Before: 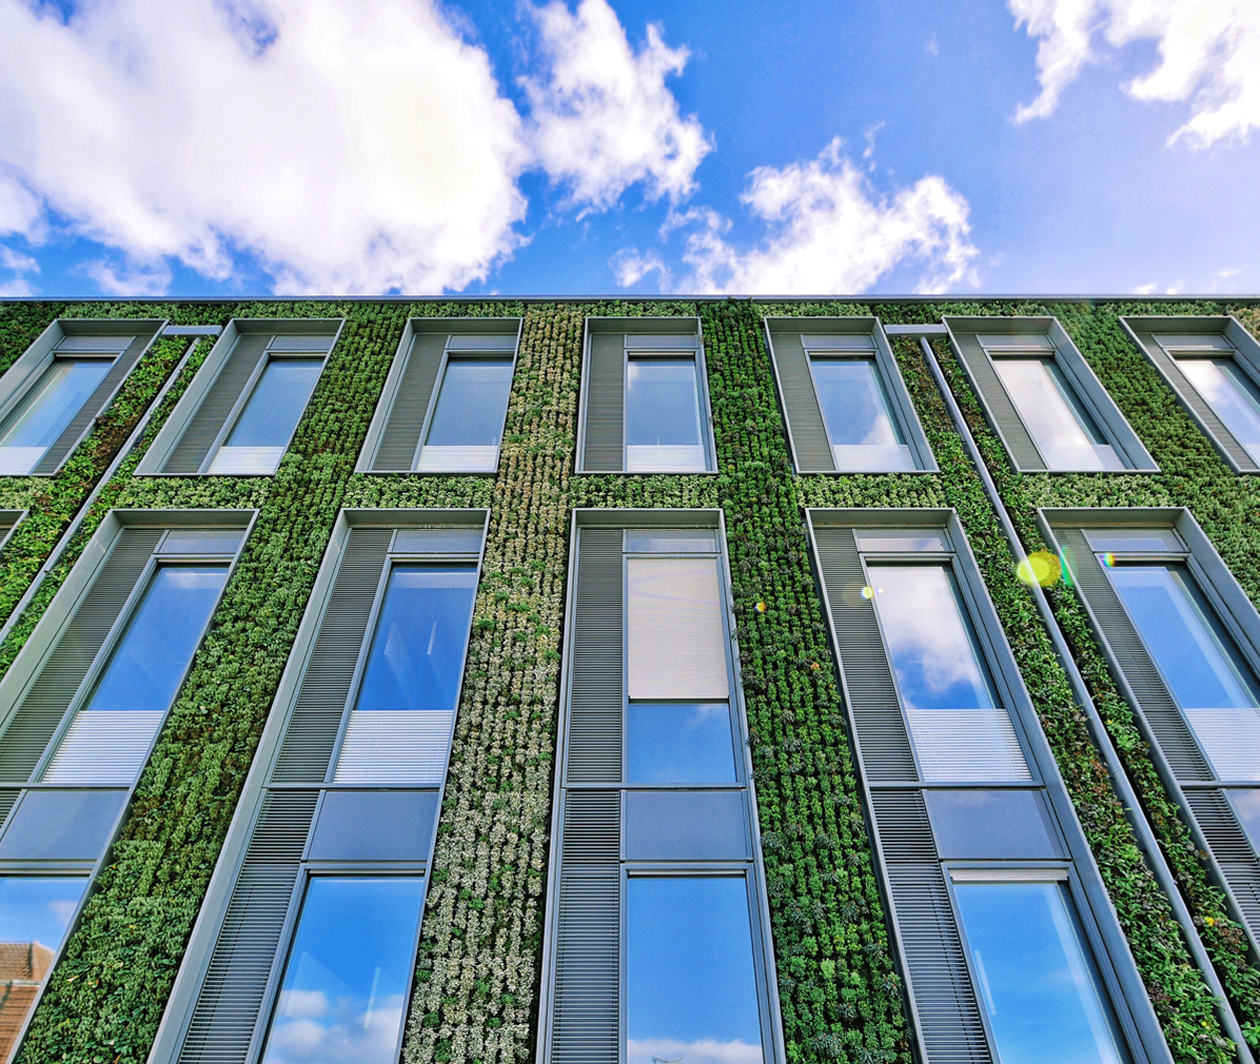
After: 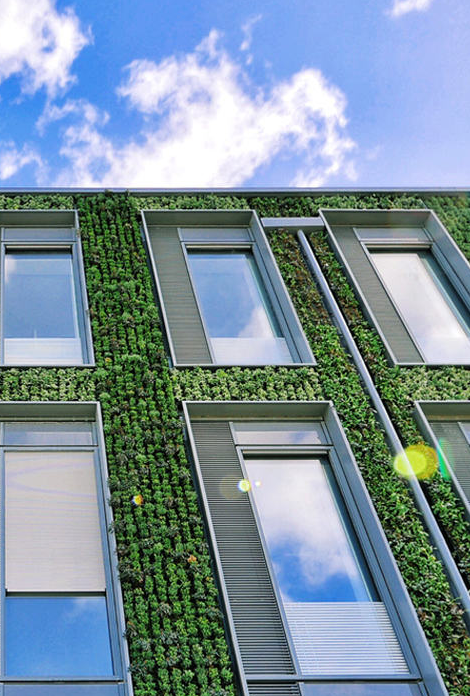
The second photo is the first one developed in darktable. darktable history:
crop and rotate: left 49.463%, top 10.095%, right 13.167%, bottom 24.416%
